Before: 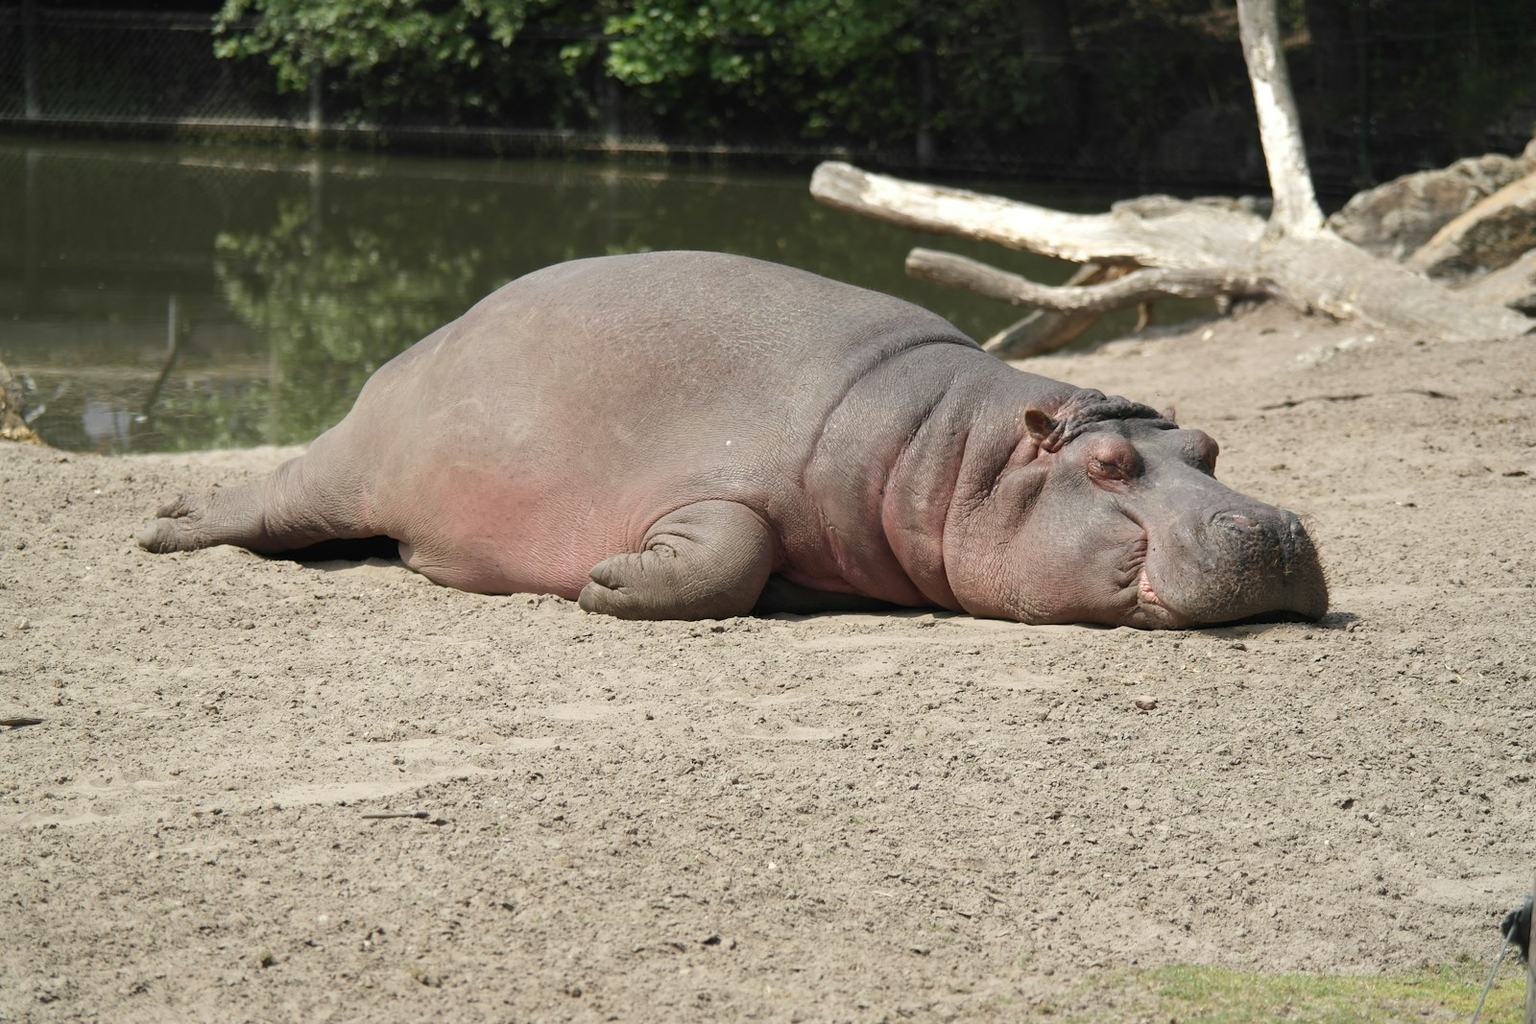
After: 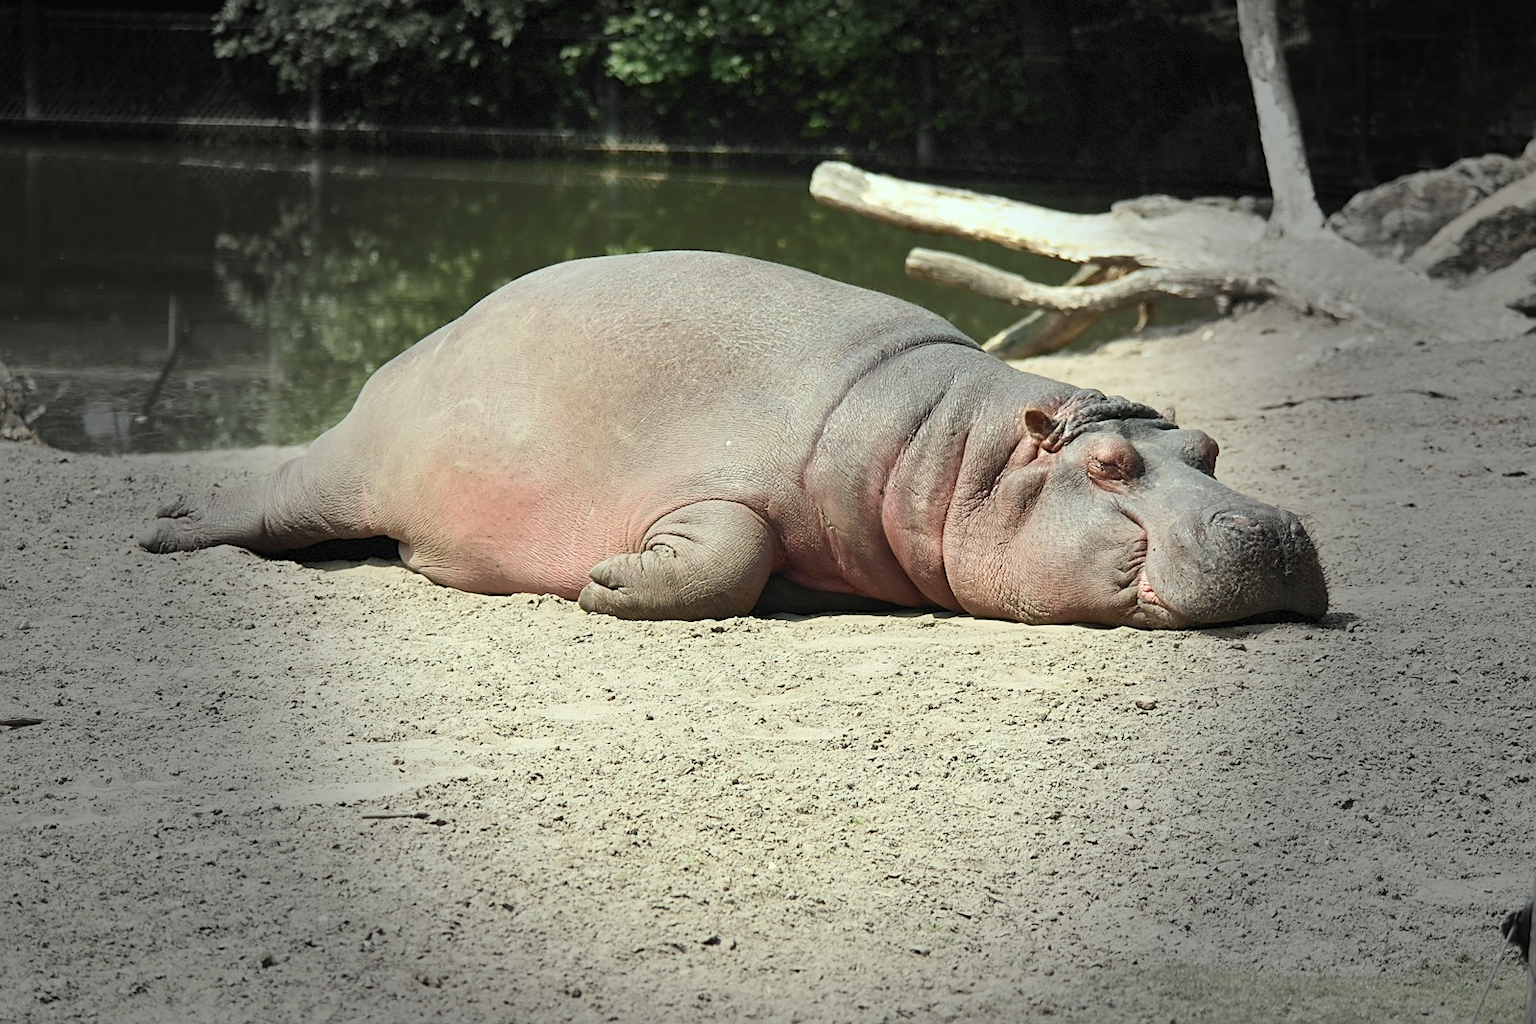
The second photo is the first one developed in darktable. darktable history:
color correction: highlights a* -6.66, highlights b* 0.617
sharpen: on, module defaults
vignetting: fall-off start 40.78%, fall-off radius 41%, brightness -0.618, saturation -0.68, dithering 8-bit output
contrast brightness saturation: contrast 0.199, brightness 0.155, saturation 0.228
